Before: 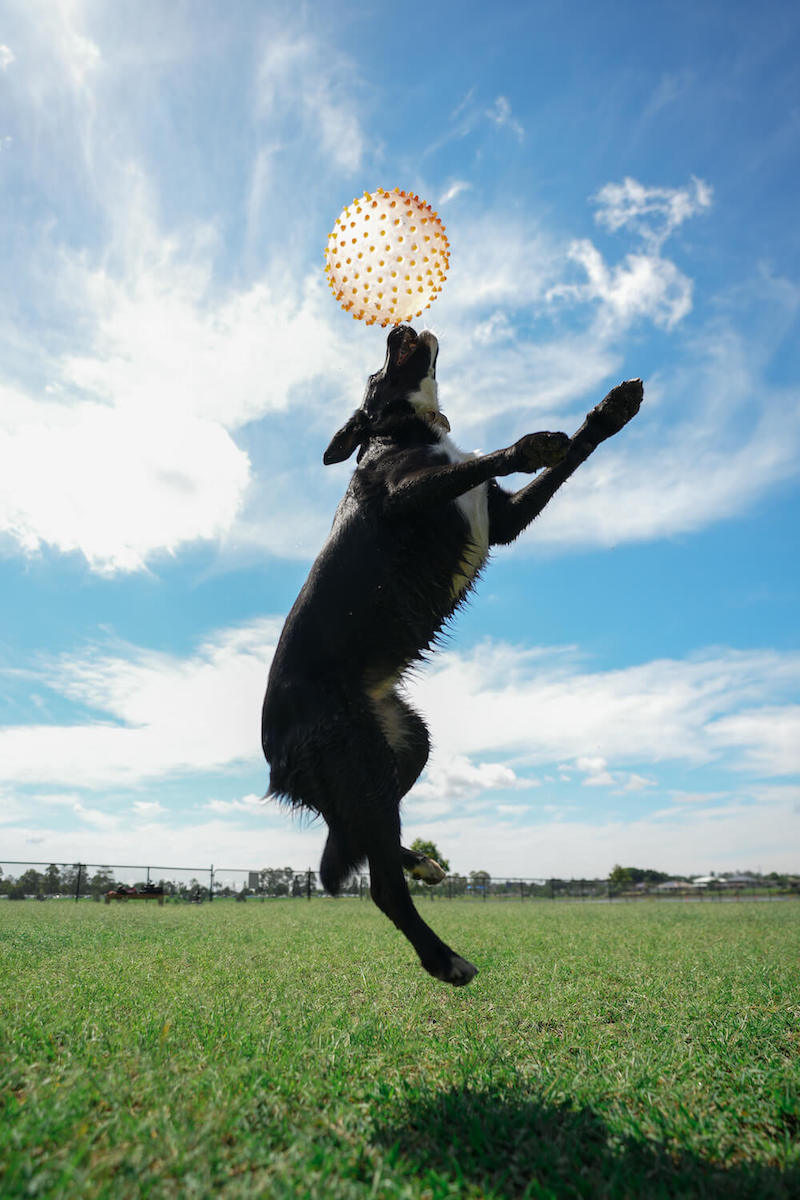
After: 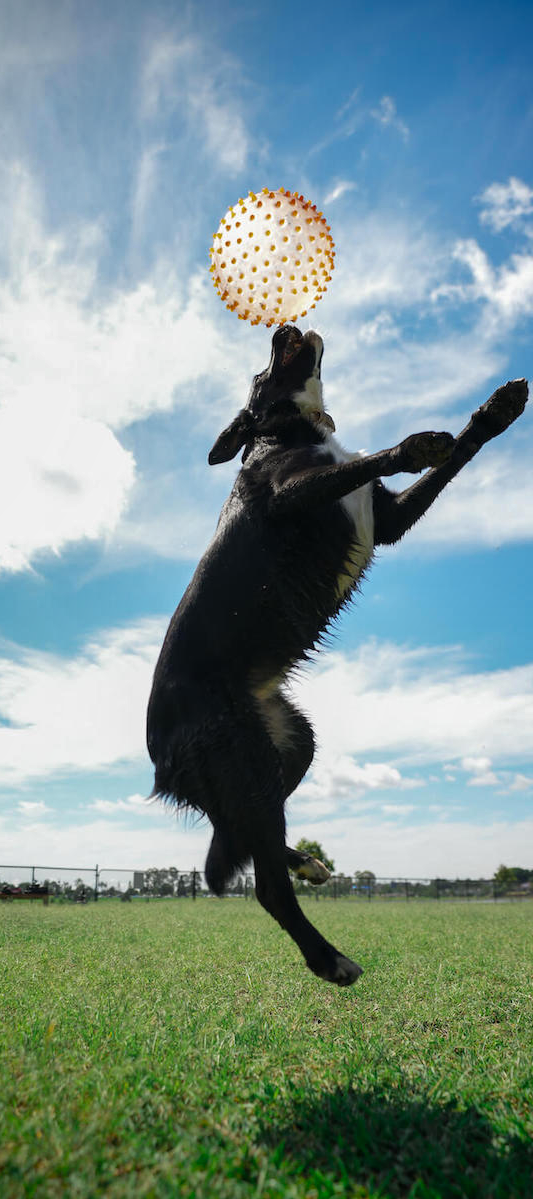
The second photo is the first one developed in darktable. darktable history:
vignetting: fall-off start 88.53%, fall-off radius 44.2%, saturation 0.376, width/height ratio 1.161
crop and rotate: left 14.436%, right 18.898%
shadows and highlights: soften with gaussian
